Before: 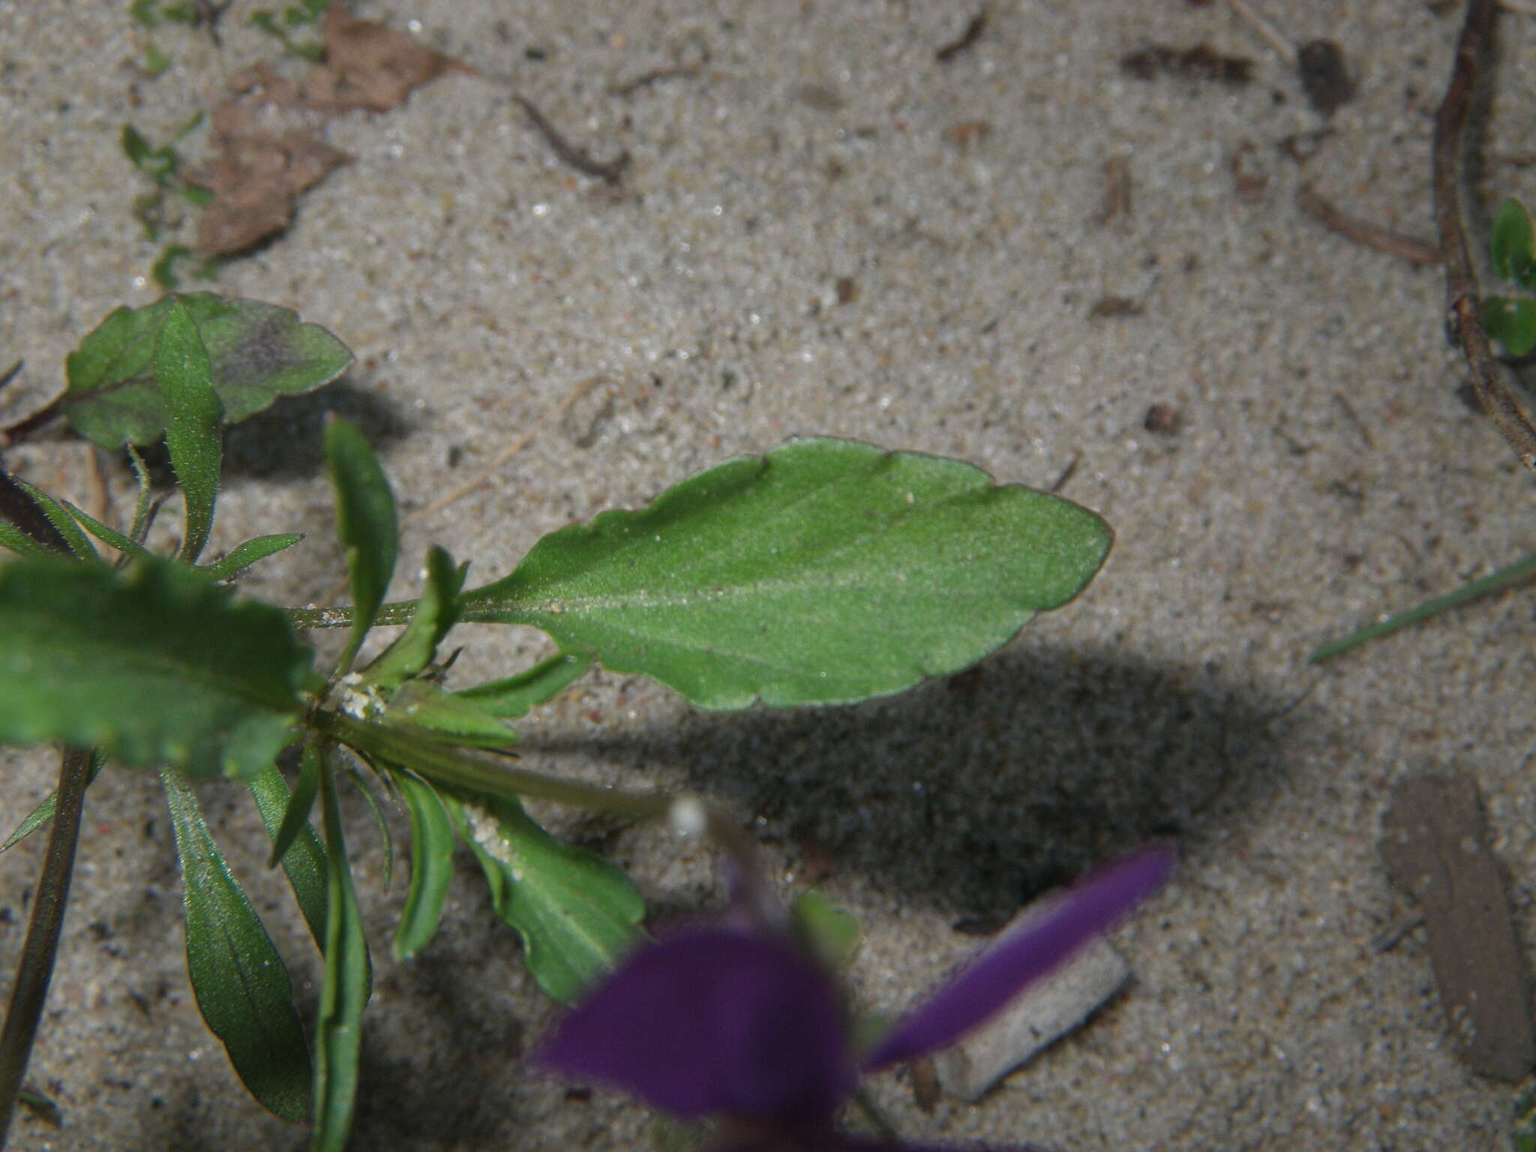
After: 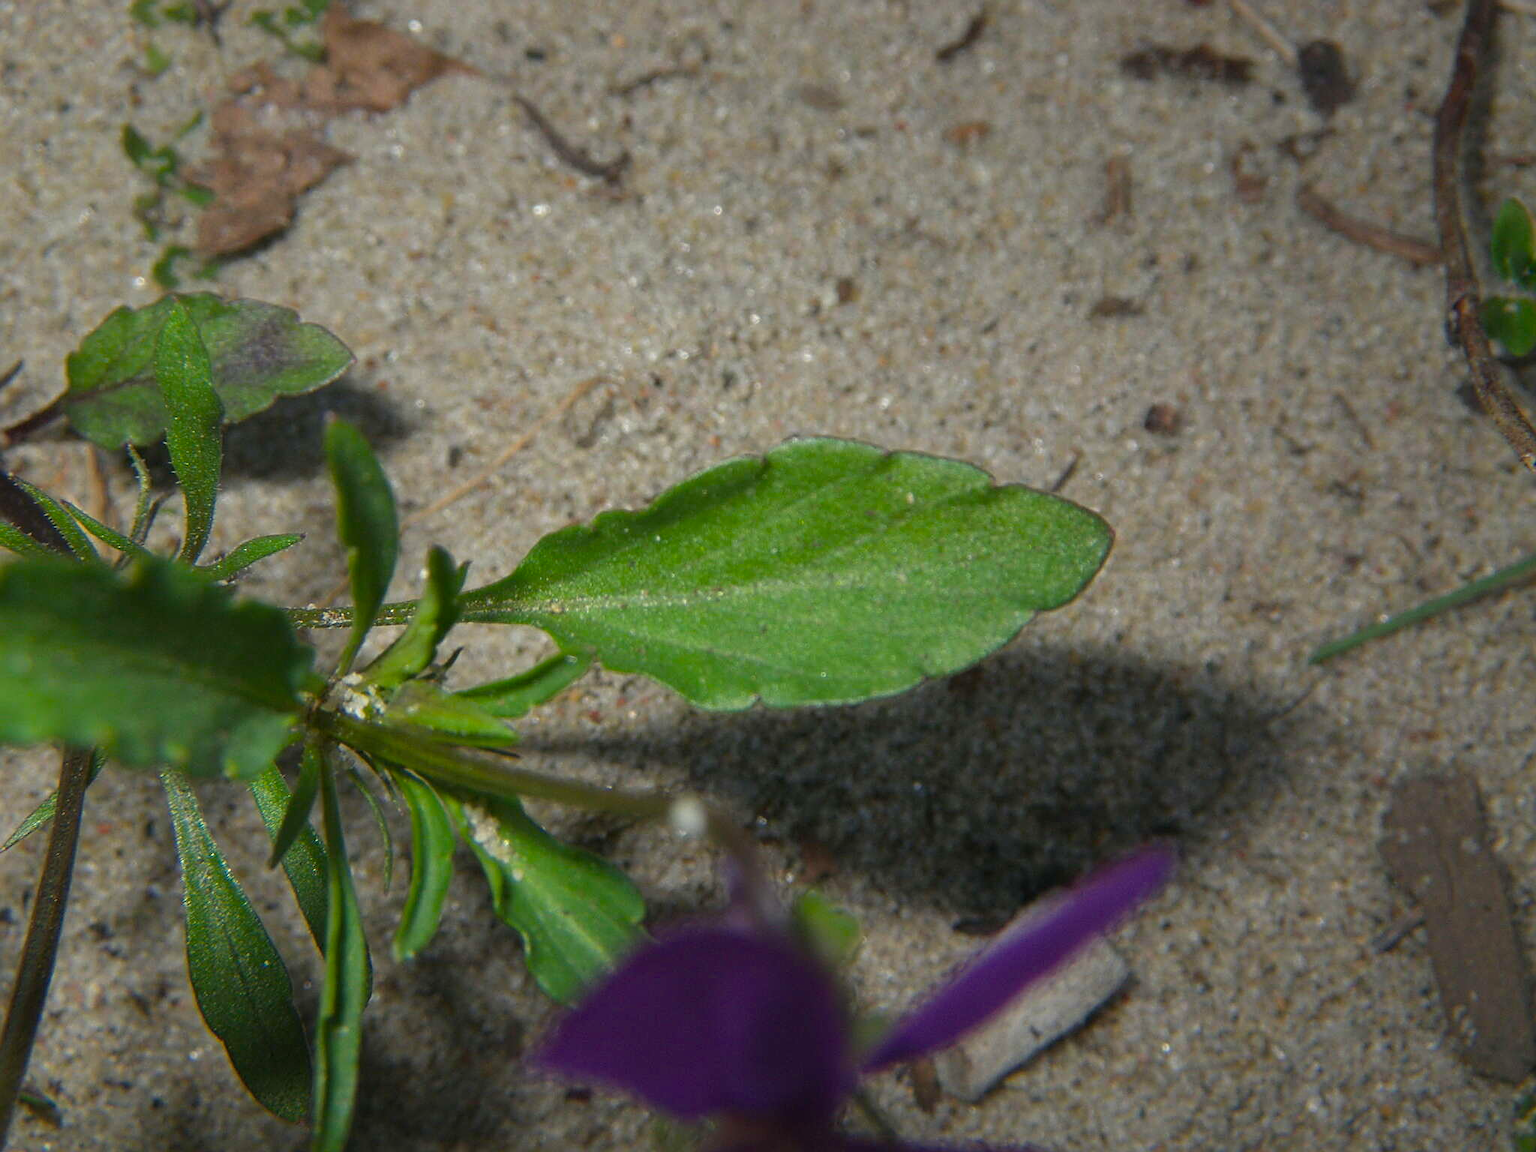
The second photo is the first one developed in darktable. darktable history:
color balance rgb: highlights gain › luminance 5.59%, highlights gain › chroma 2.504%, highlights gain › hue 90.64°, perceptual saturation grading › global saturation 31.199%
sharpen: on, module defaults
